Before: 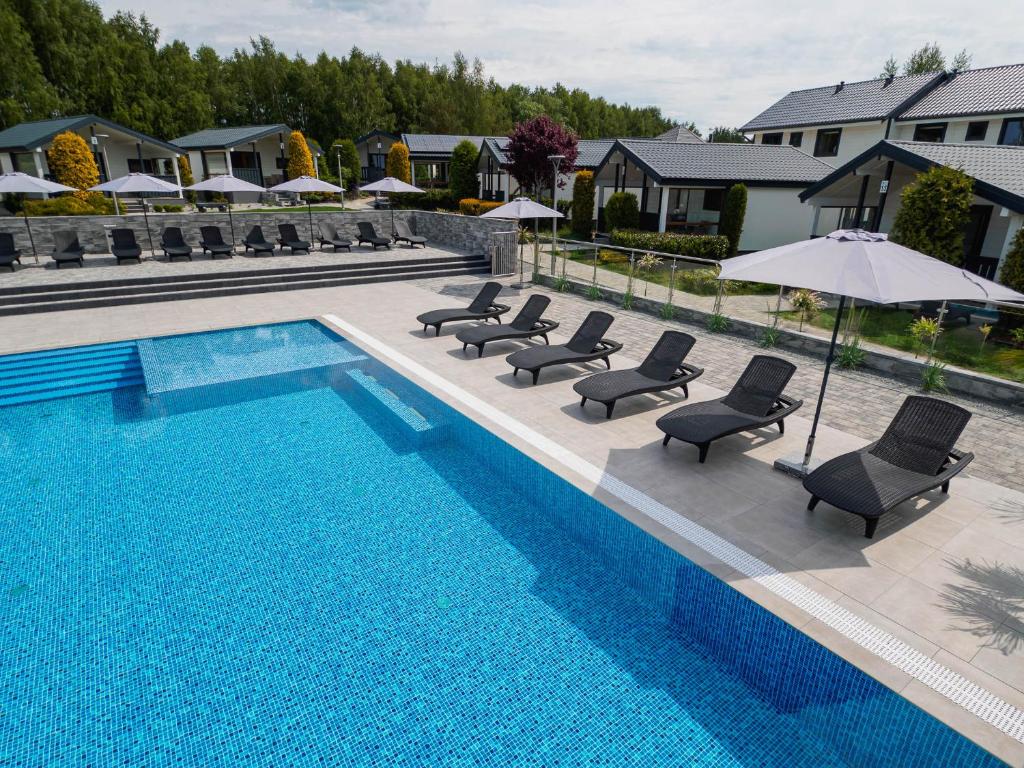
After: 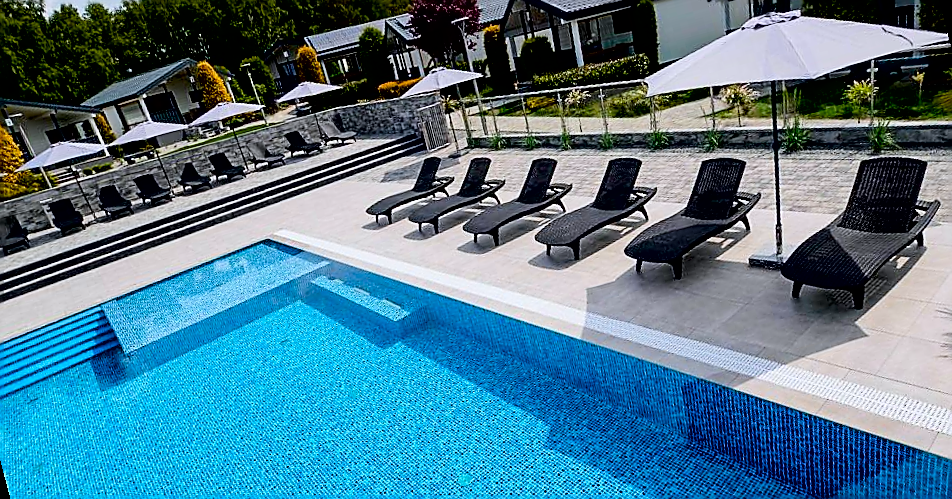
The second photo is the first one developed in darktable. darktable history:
sharpen: radius 1.4, amount 1.25, threshold 0.7
exposure: black level correction 0.029, exposure -0.073 EV, compensate highlight preservation false
white balance: red 0.983, blue 1.036
tone curve: curves: ch0 [(0, 0) (0.004, 0.001) (0.133, 0.112) (0.325, 0.362) (0.832, 0.893) (1, 1)], color space Lab, linked channels, preserve colors none
rotate and perspective: rotation -14.8°, crop left 0.1, crop right 0.903, crop top 0.25, crop bottom 0.748
